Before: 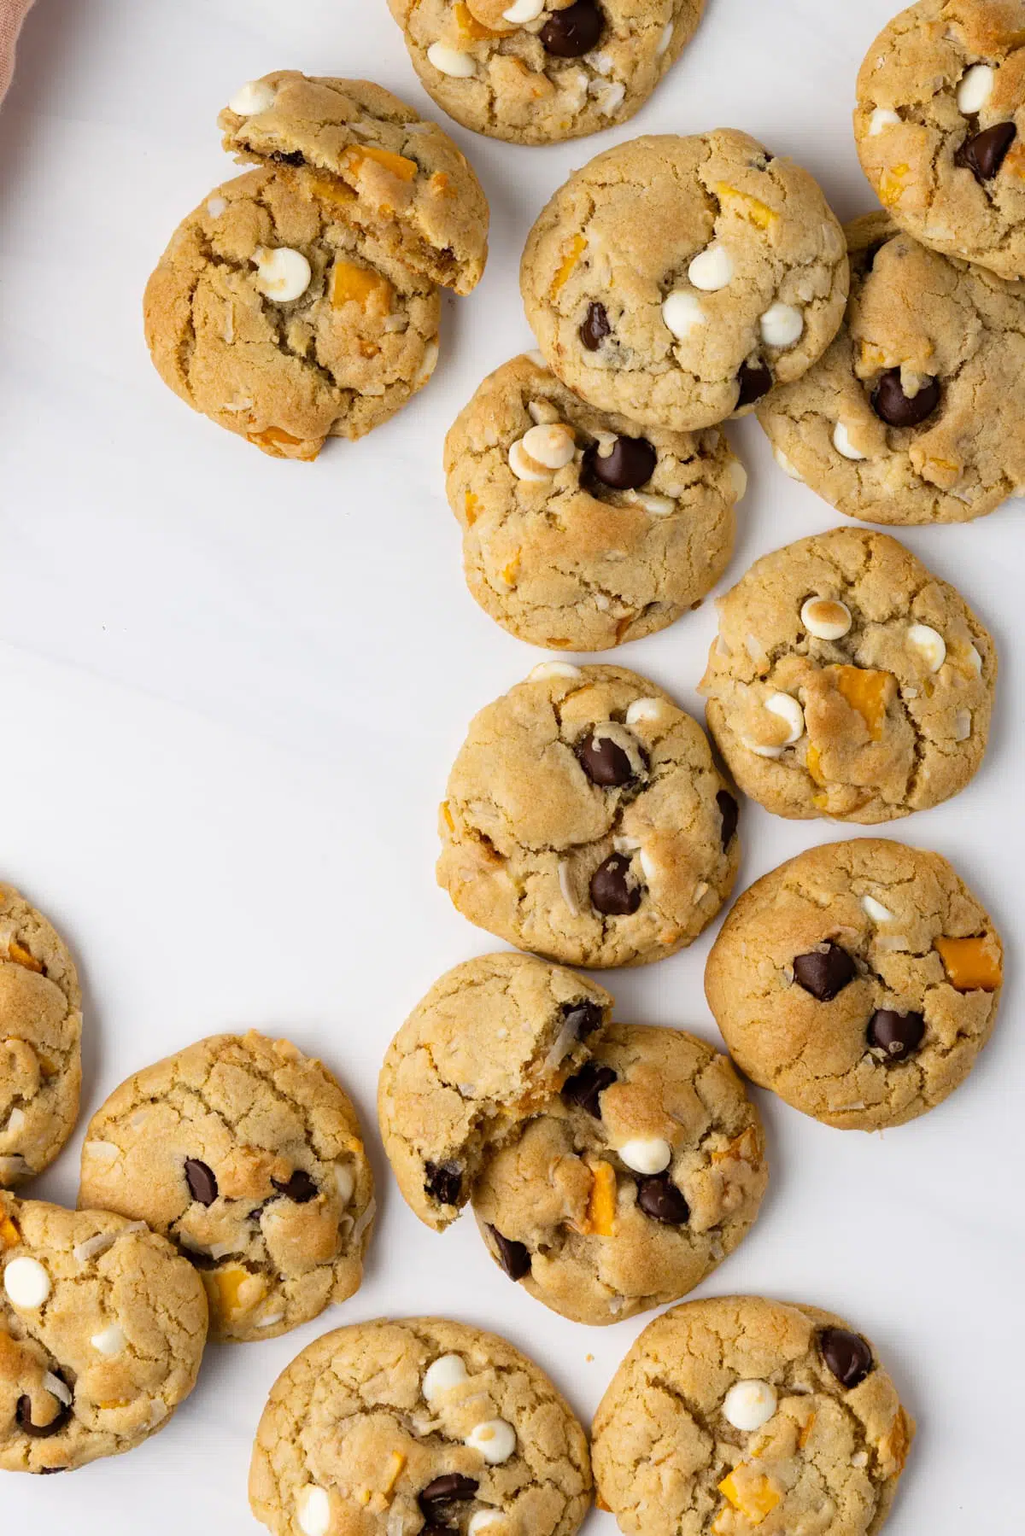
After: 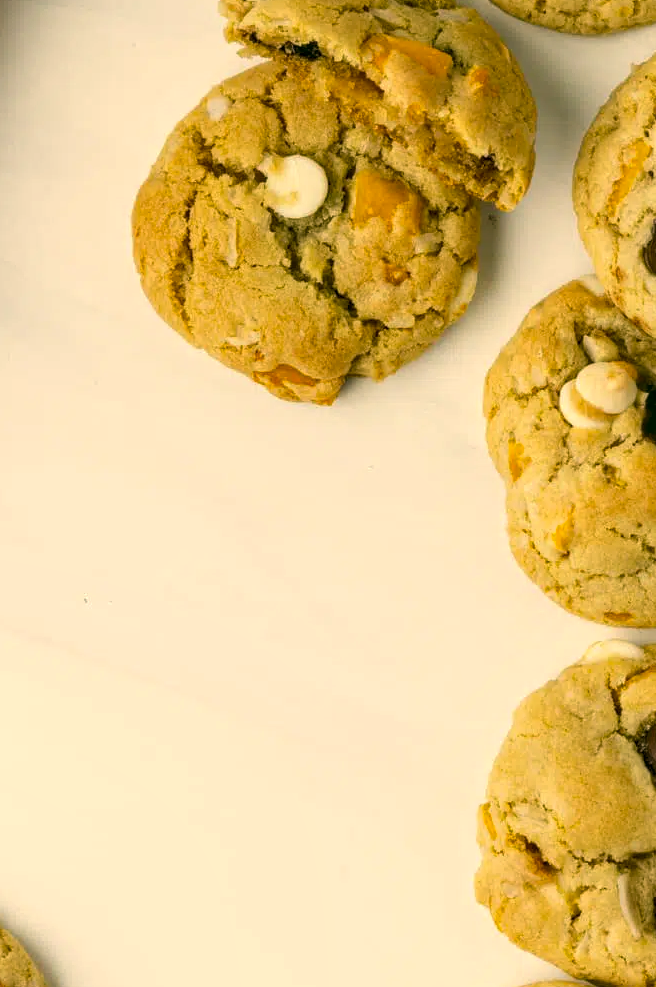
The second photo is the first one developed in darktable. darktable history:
local contrast: on, module defaults
crop and rotate: left 3.047%, top 7.509%, right 42.236%, bottom 37.598%
color correction: highlights a* 5.3, highlights b* 24.26, shadows a* -15.58, shadows b* 4.02
